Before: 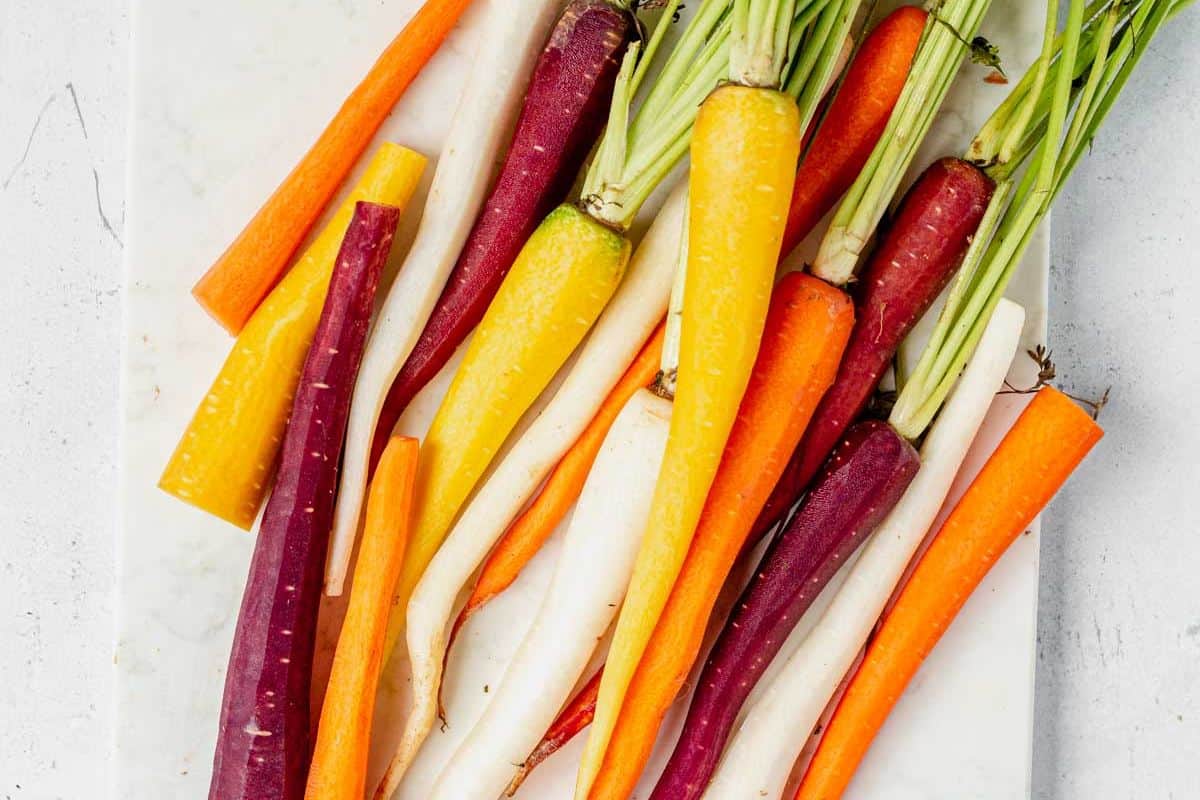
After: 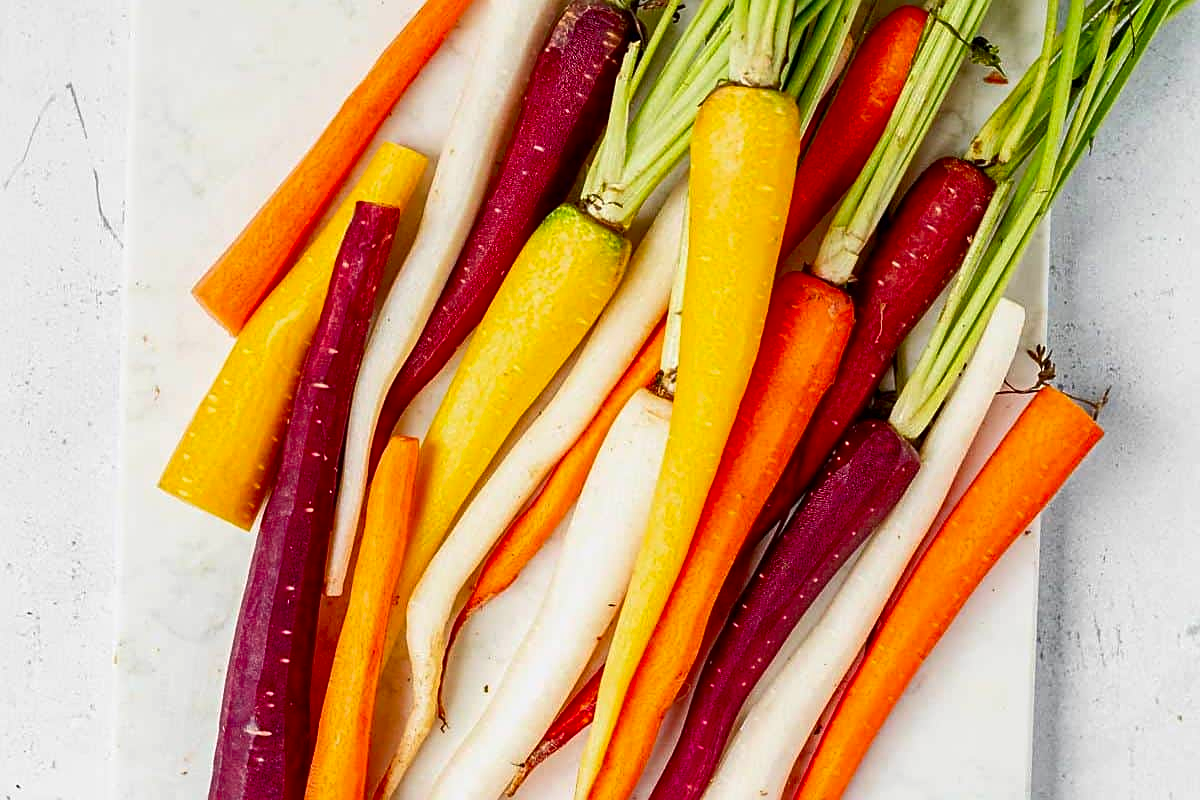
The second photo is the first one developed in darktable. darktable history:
sharpen: on, module defaults
contrast brightness saturation: contrast 0.12, brightness -0.12, saturation 0.2
rgb curve: curves: ch0 [(0, 0) (0.053, 0.068) (0.122, 0.128) (1, 1)]
